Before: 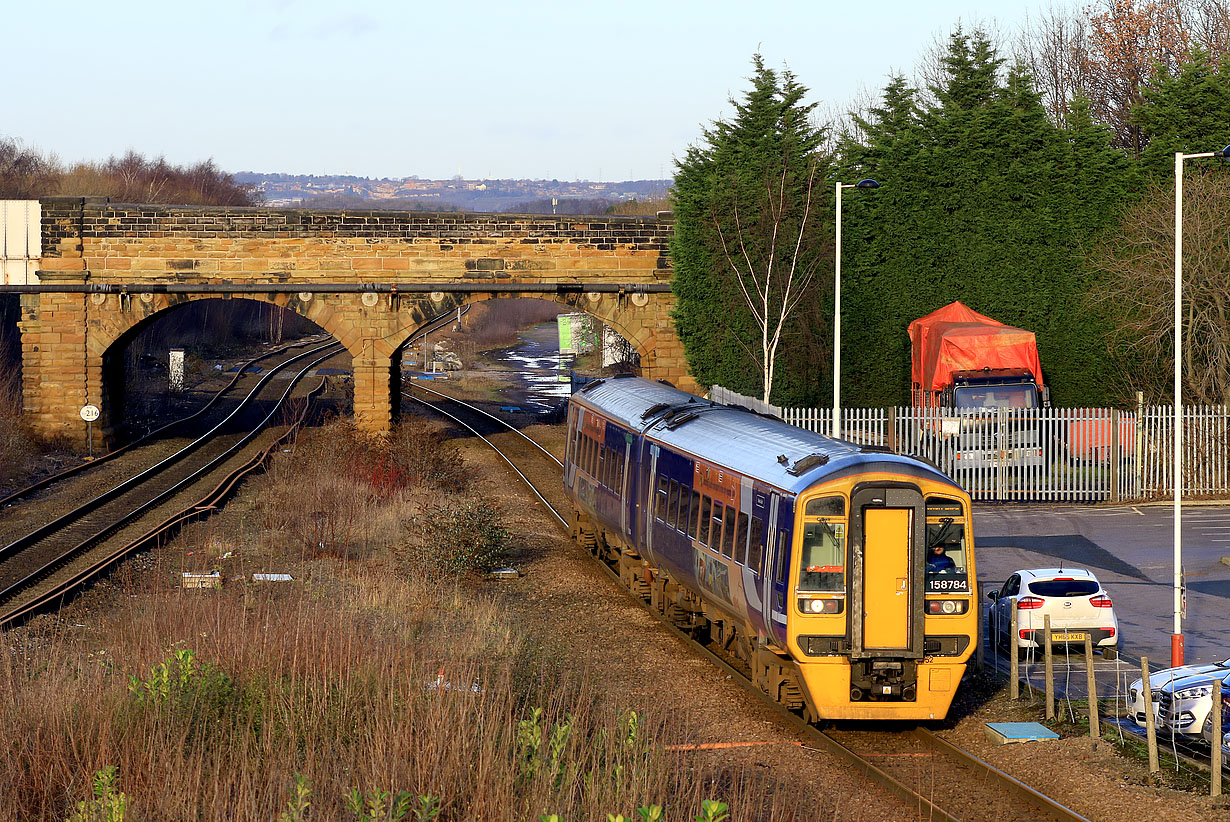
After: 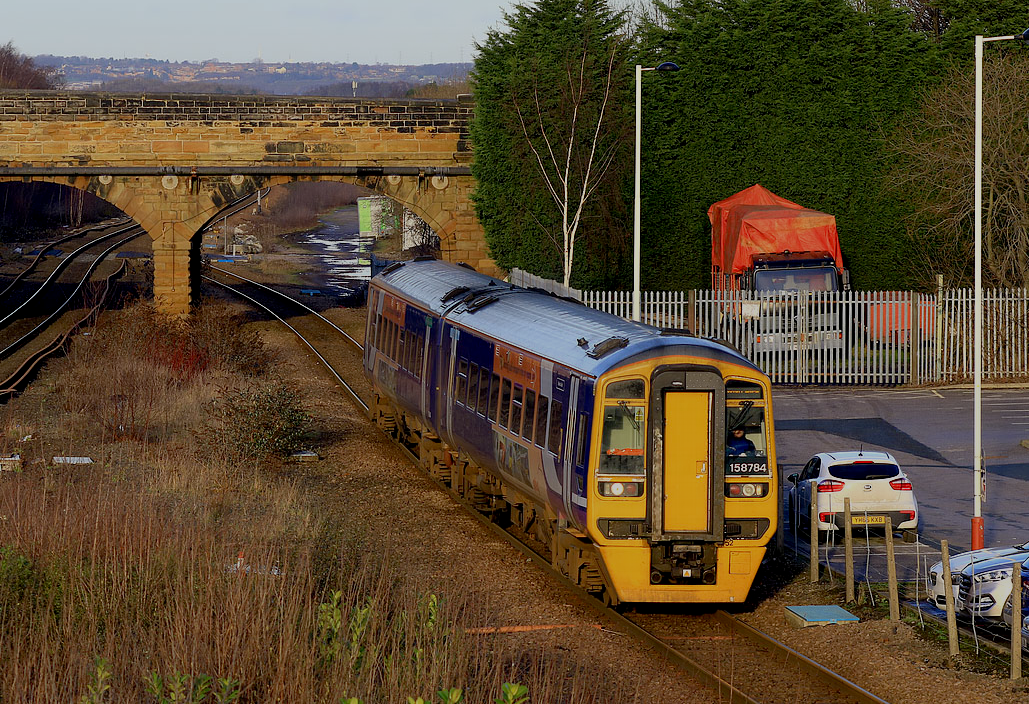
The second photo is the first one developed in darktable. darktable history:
exposure: black level correction 0.009, exposure -0.637 EV, compensate highlight preservation false
contrast equalizer: octaves 7, y [[0.6 ×6], [0.55 ×6], [0 ×6], [0 ×6], [0 ×6]], mix -0.3
crop: left 16.315%, top 14.246%
